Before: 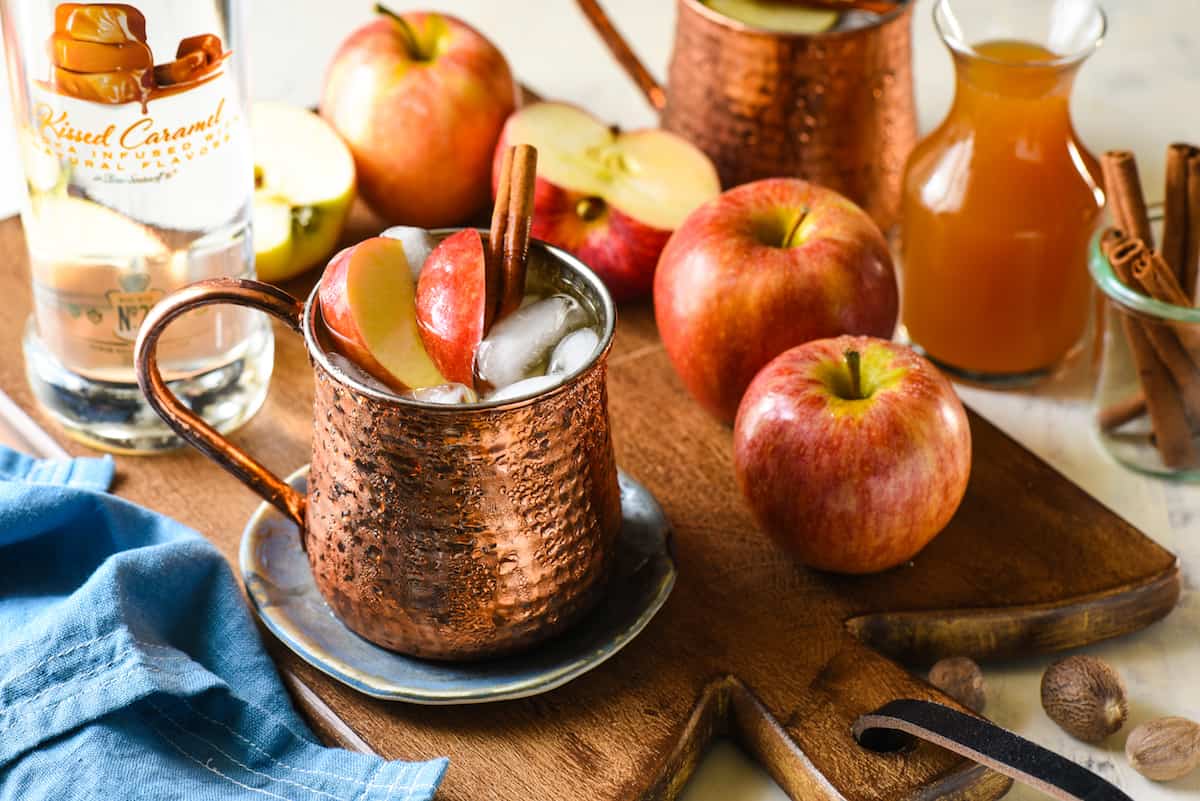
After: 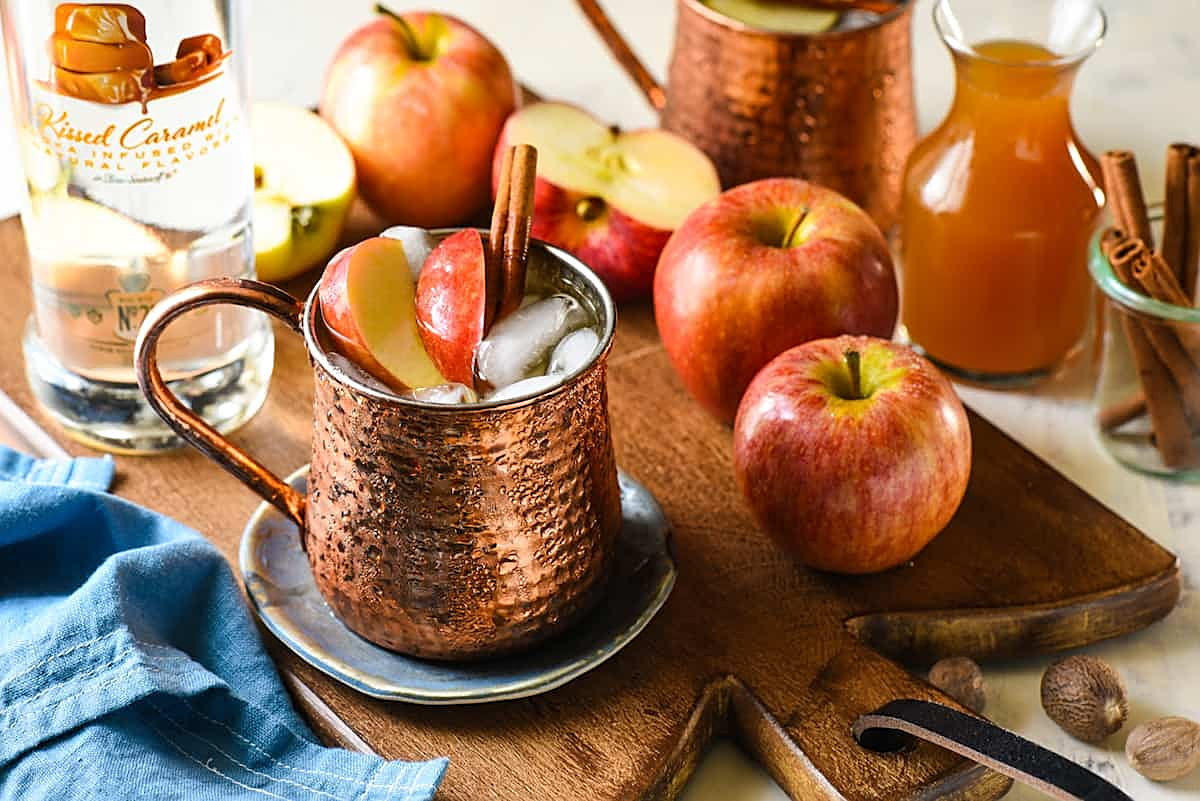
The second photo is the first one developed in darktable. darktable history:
sharpen: on, module defaults
levels: mode automatic, black 0.023%, white 99.97%, levels [0.062, 0.494, 0.925]
